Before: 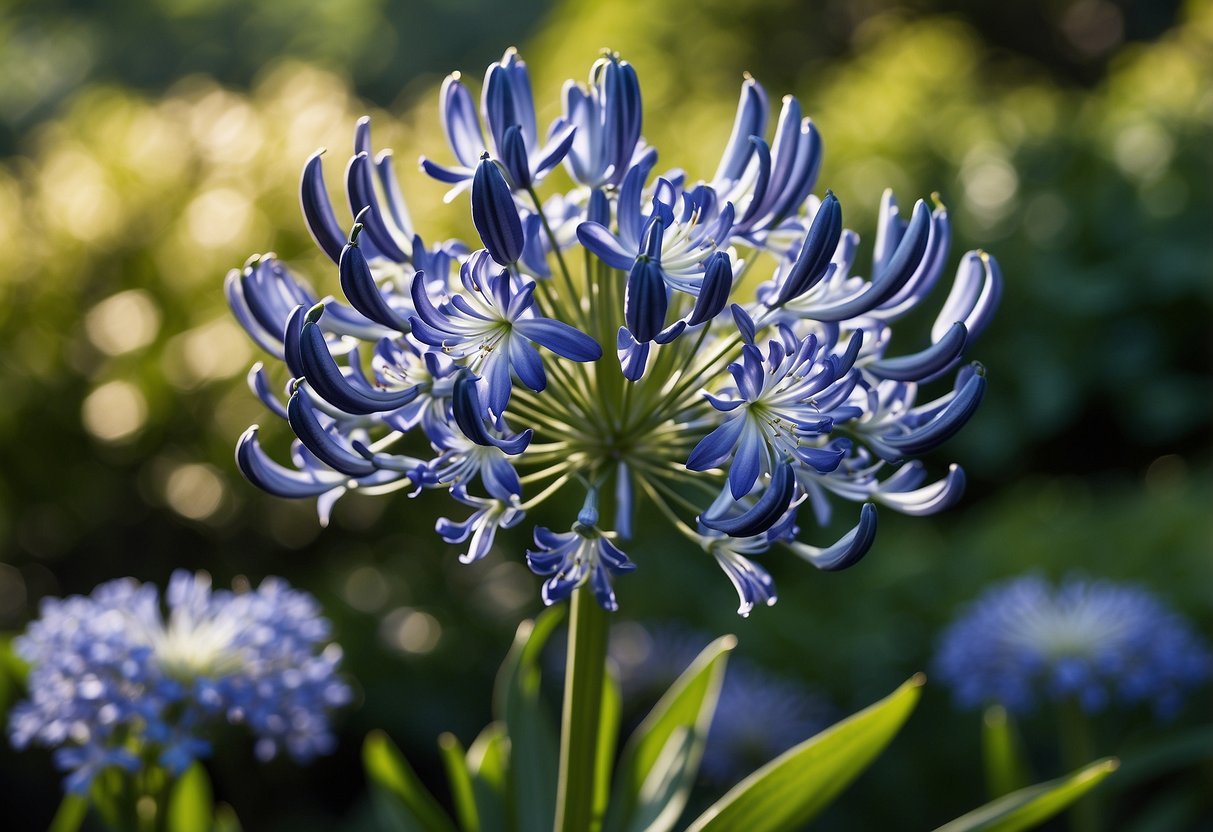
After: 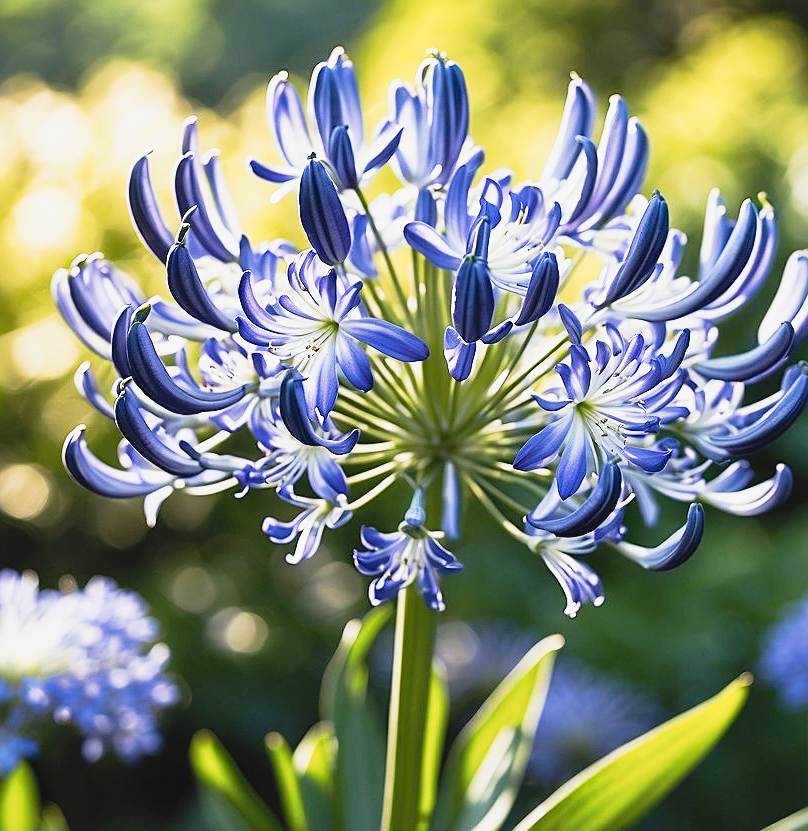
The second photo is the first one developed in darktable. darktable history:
tone curve: curves: ch0 [(0, 0.052) (0.207, 0.35) (0.392, 0.592) (0.54, 0.803) (0.725, 0.922) (0.99, 0.974)], preserve colors none
sharpen: on, module defaults
crop and rotate: left 14.296%, right 19.026%
